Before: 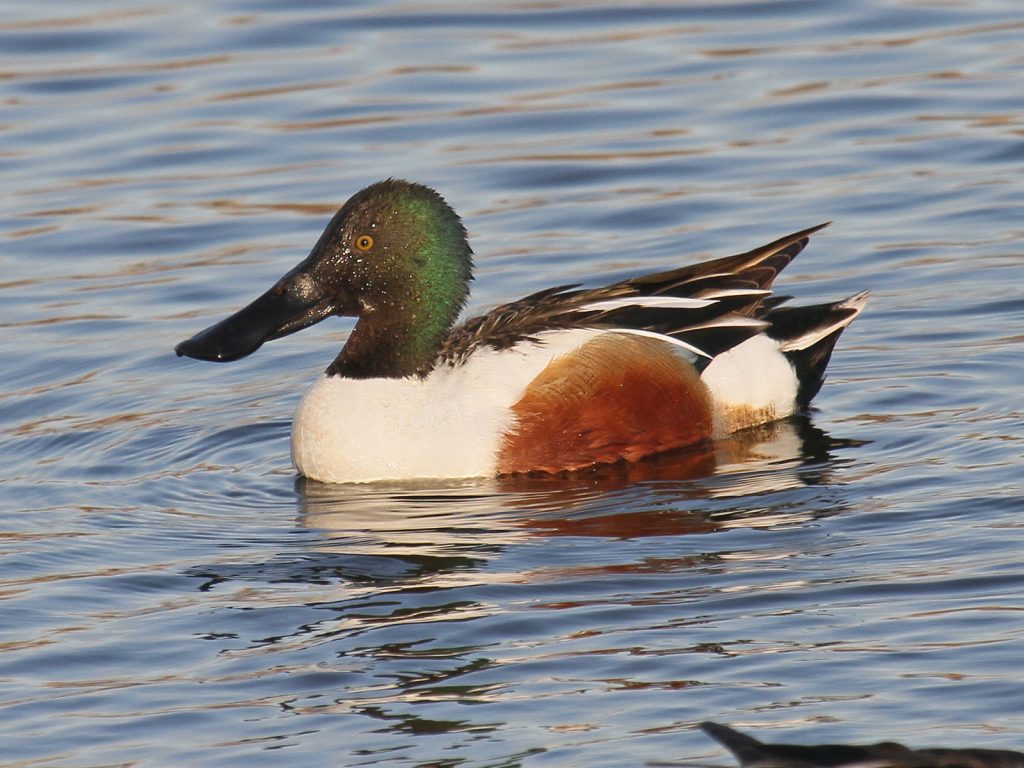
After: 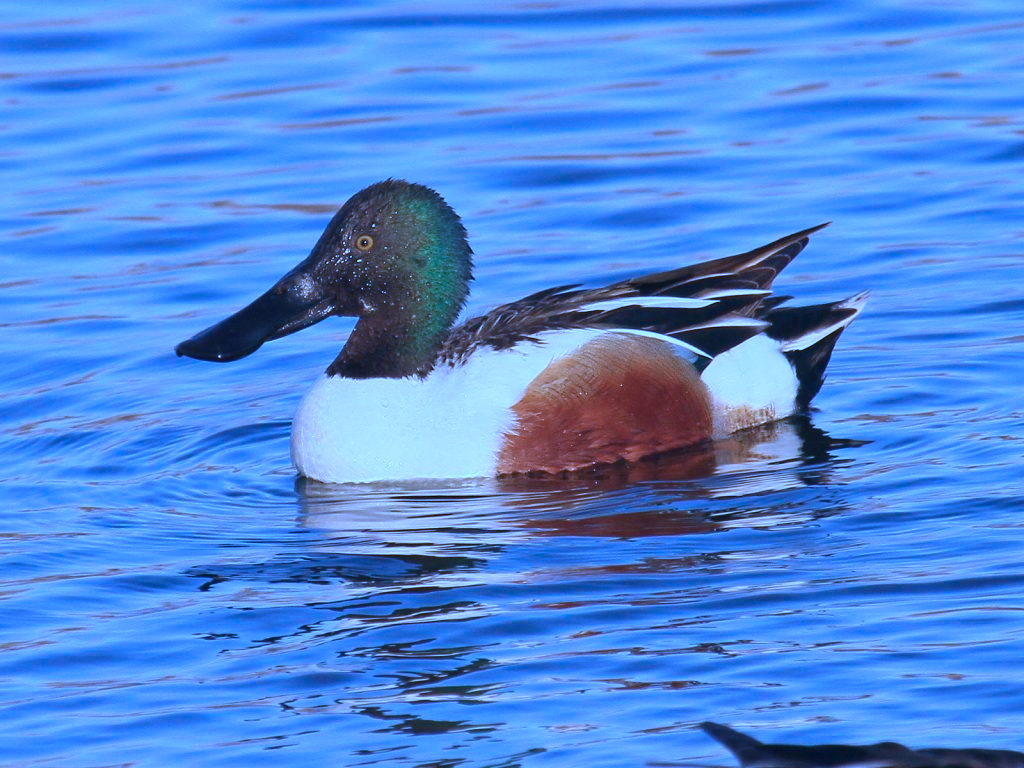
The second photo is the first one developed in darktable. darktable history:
color calibration: illuminant custom, x 0.459, y 0.429, temperature 2621.66 K
